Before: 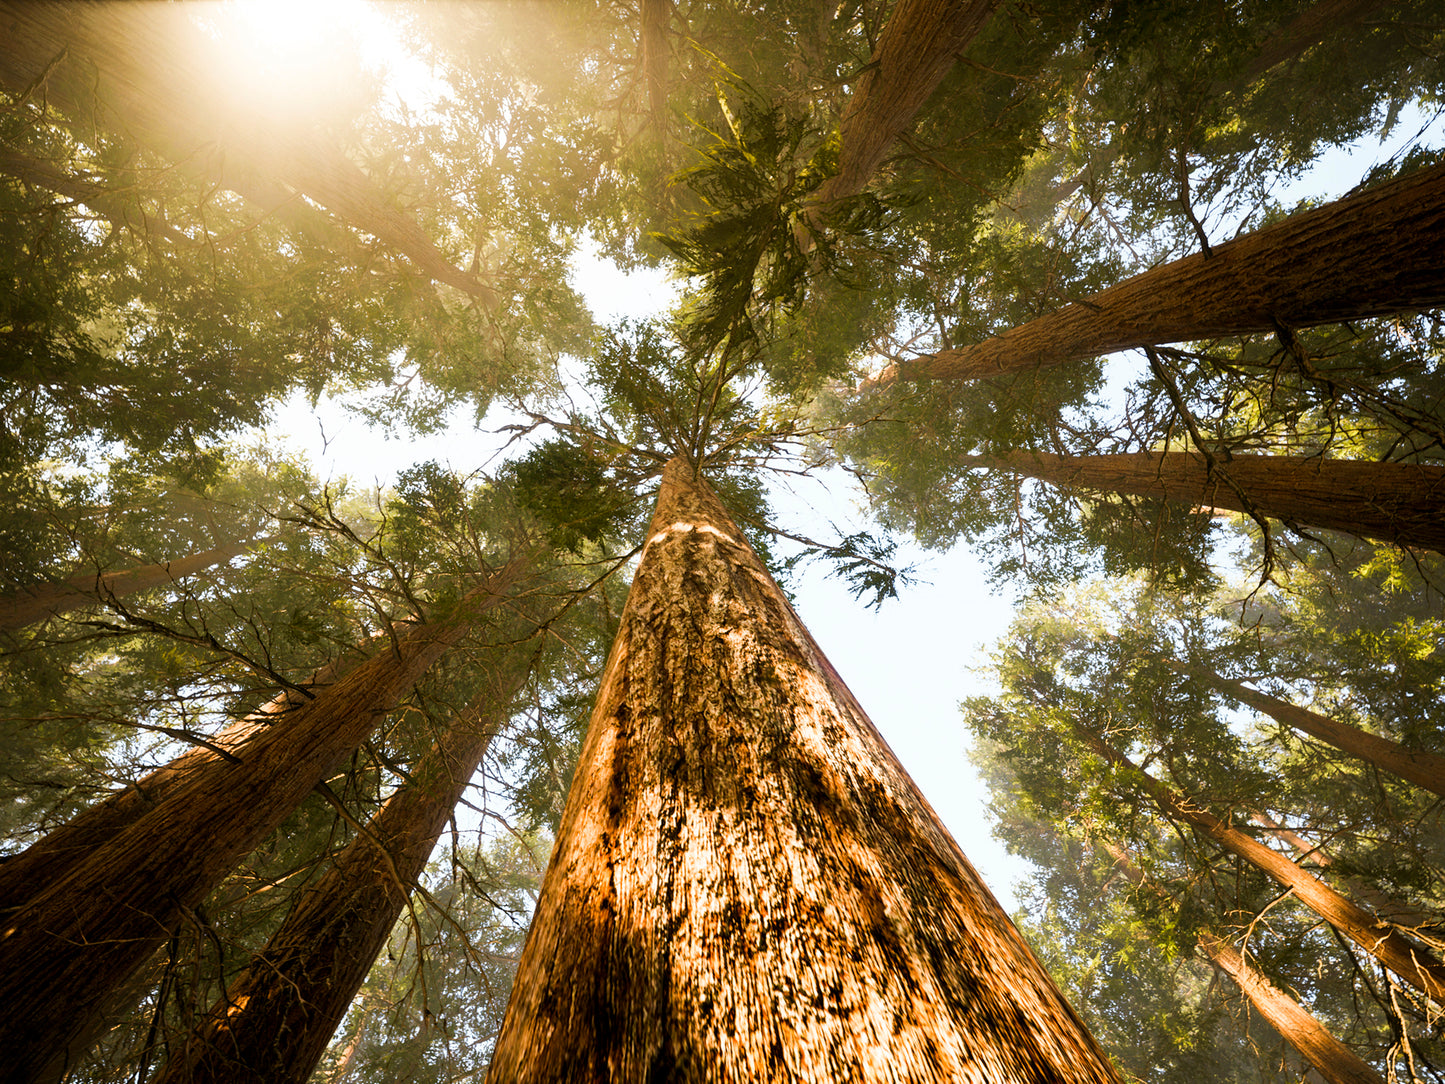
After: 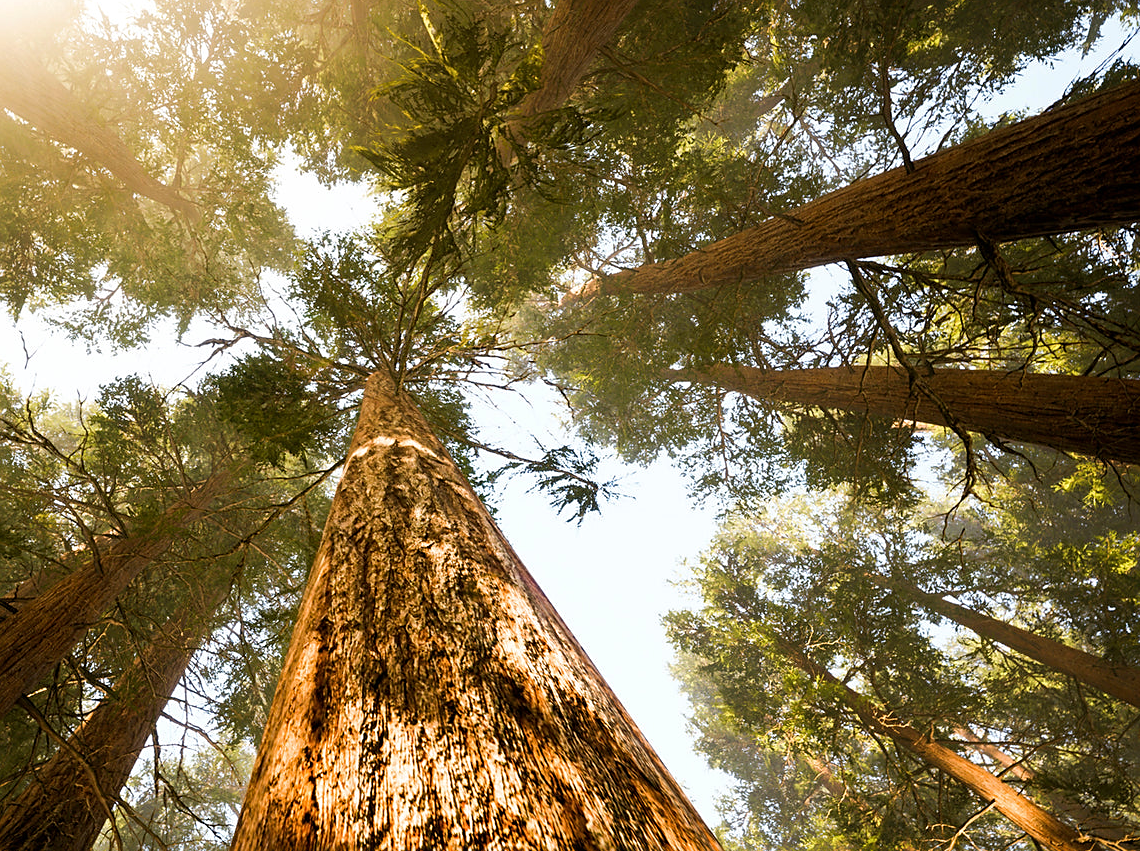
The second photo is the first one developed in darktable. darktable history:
crop and rotate: left 20.648%, top 7.945%, right 0.425%, bottom 13.519%
sharpen: radius 1.888, amount 0.404, threshold 1.207
tone equalizer: edges refinement/feathering 500, mask exposure compensation -1.57 EV, preserve details no
